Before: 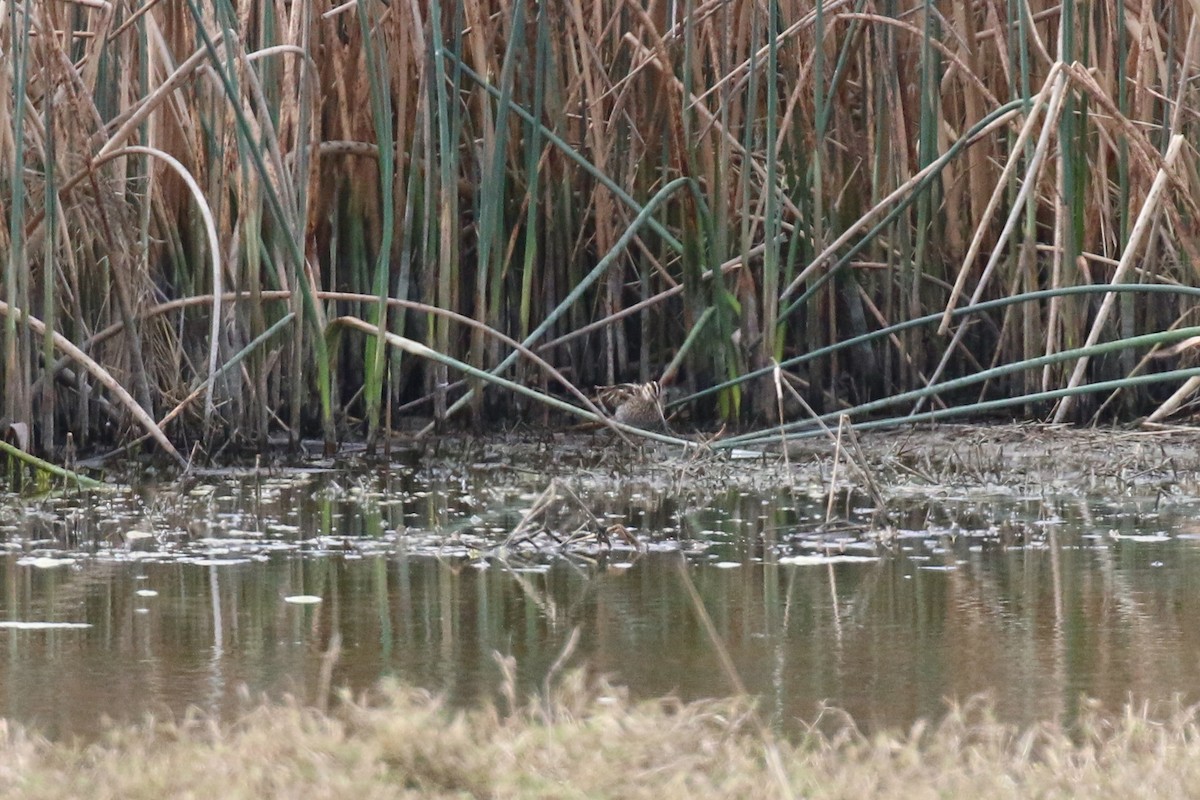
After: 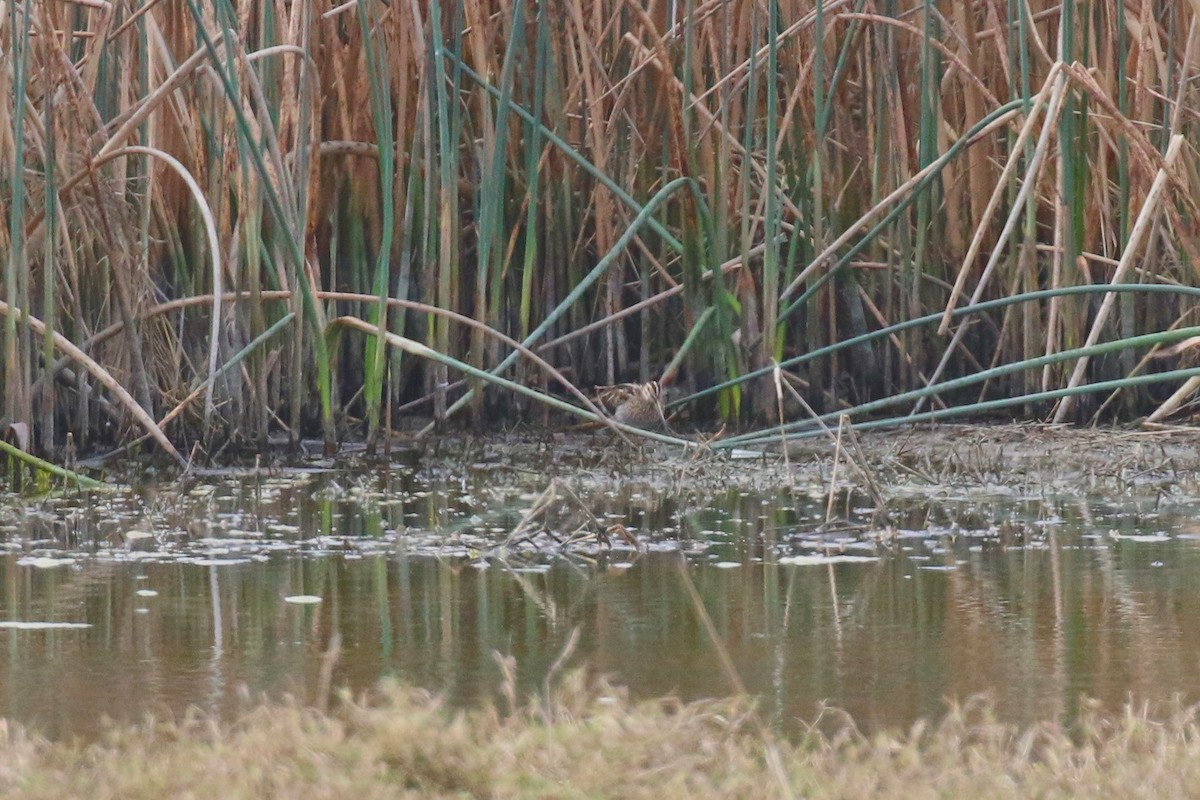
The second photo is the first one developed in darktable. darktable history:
contrast brightness saturation: contrast -0.19, saturation 0.19
shadows and highlights: low approximation 0.01, soften with gaussian
